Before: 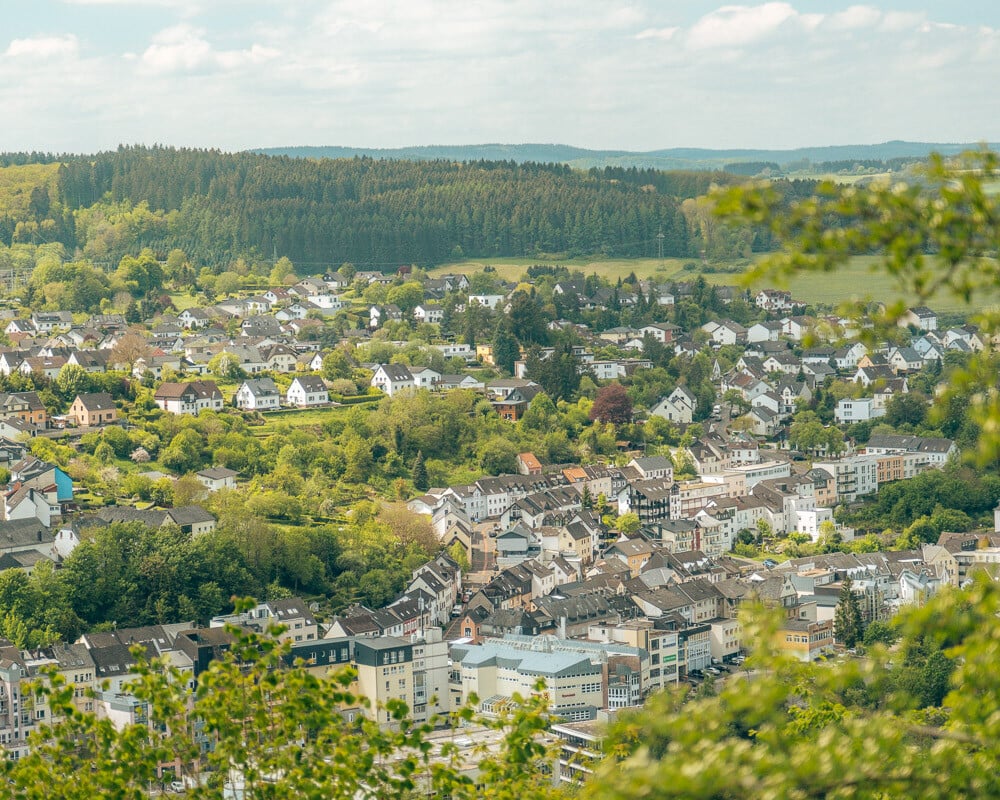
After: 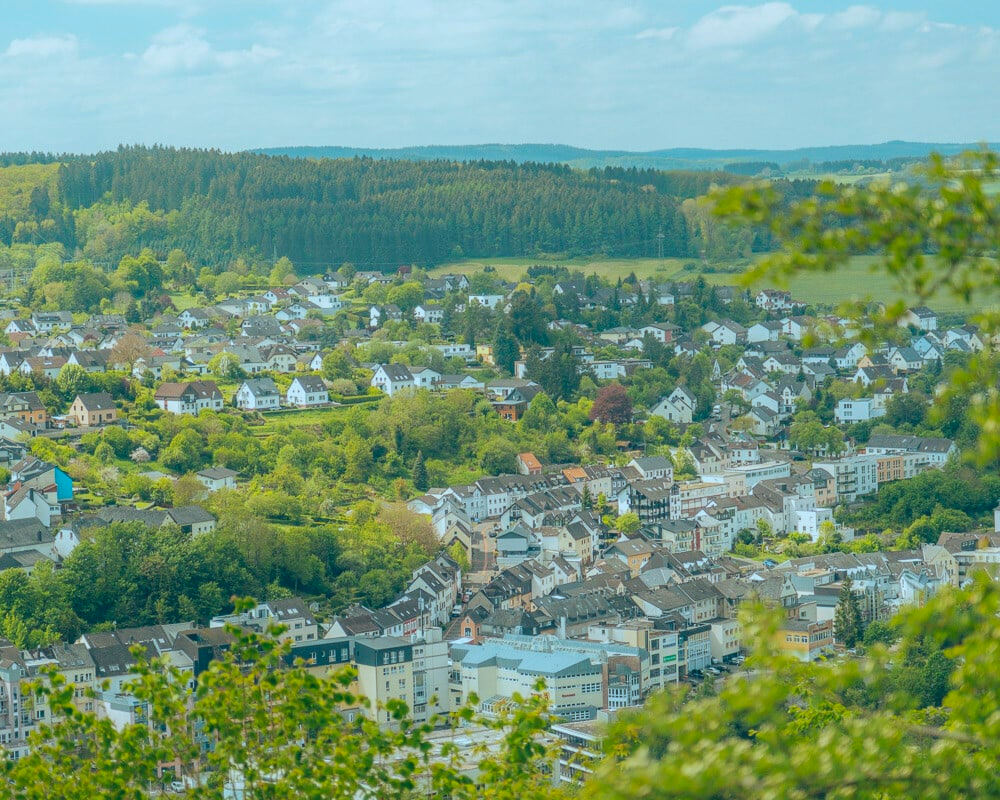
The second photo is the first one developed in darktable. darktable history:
contrast brightness saturation: contrast -0.19, saturation 0.19
color correction: highlights a* -11.71, highlights b* -15.58
